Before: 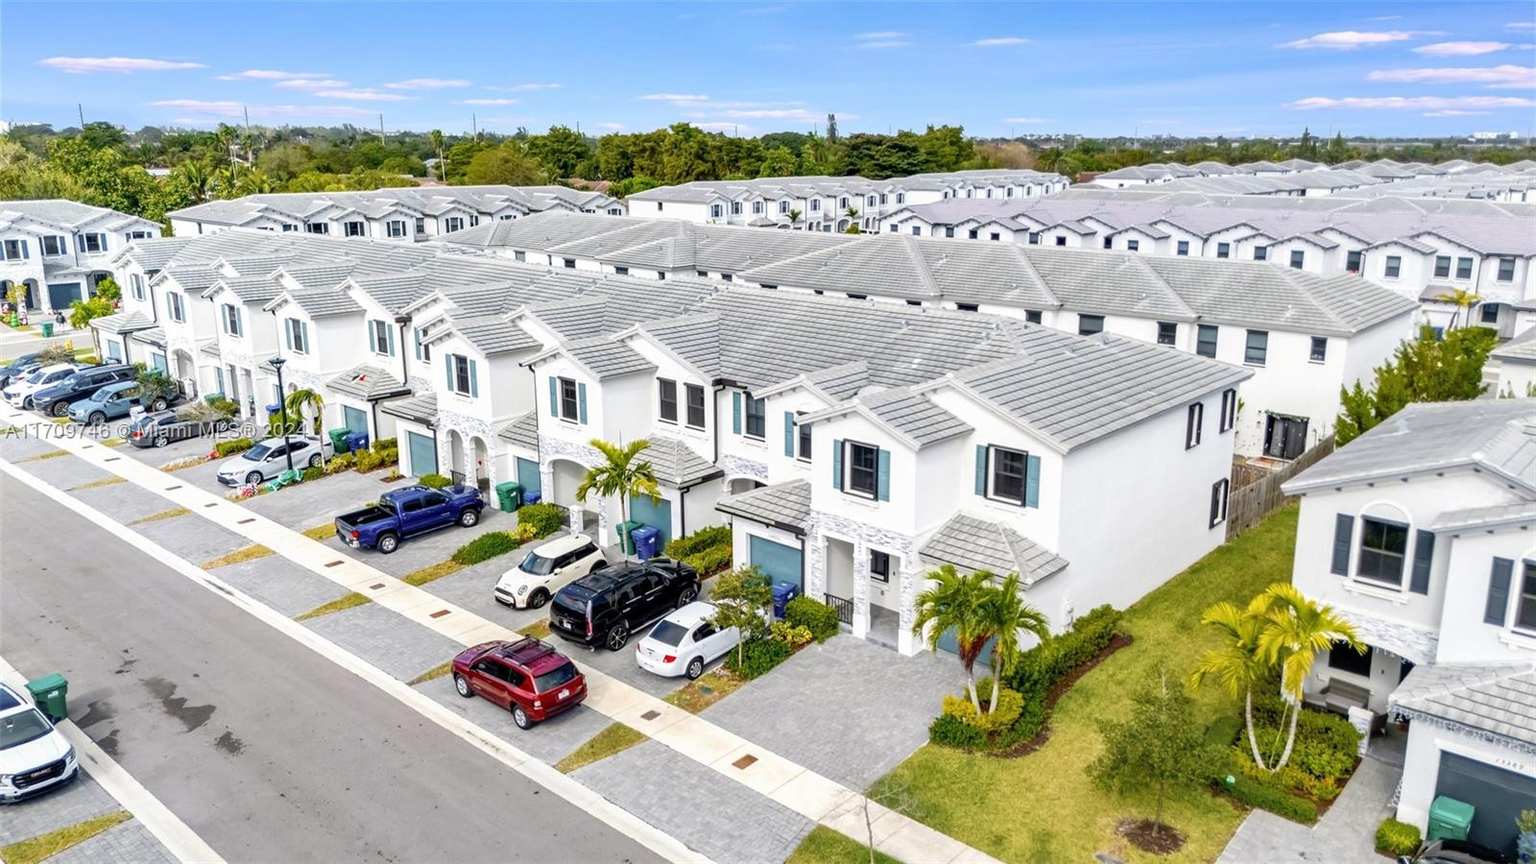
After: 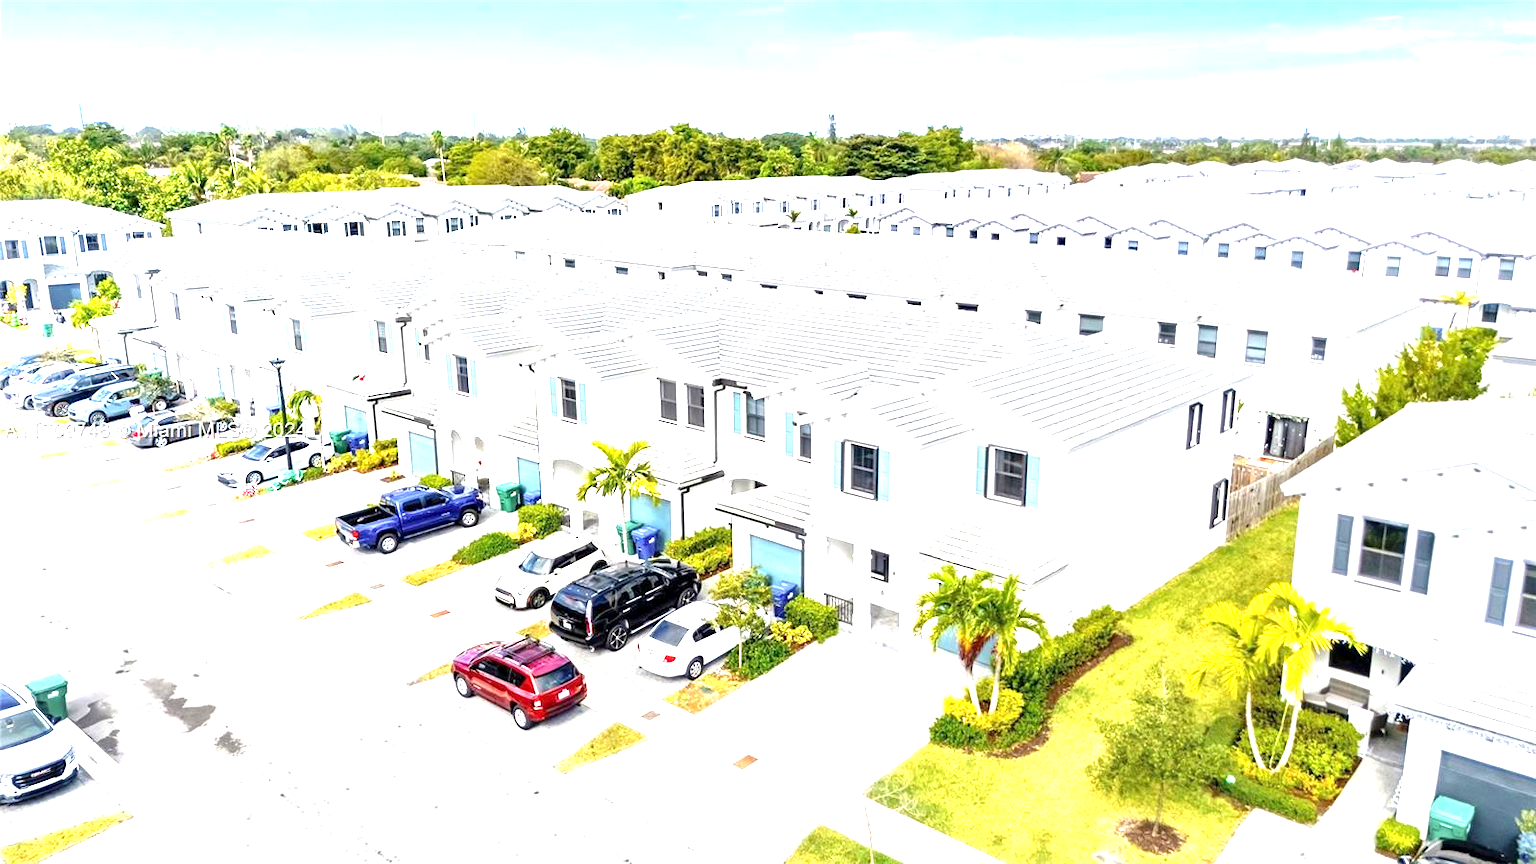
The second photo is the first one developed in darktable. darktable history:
exposure: black level correction 0.001, exposure 1.716 EV, compensate highlight preservation false
